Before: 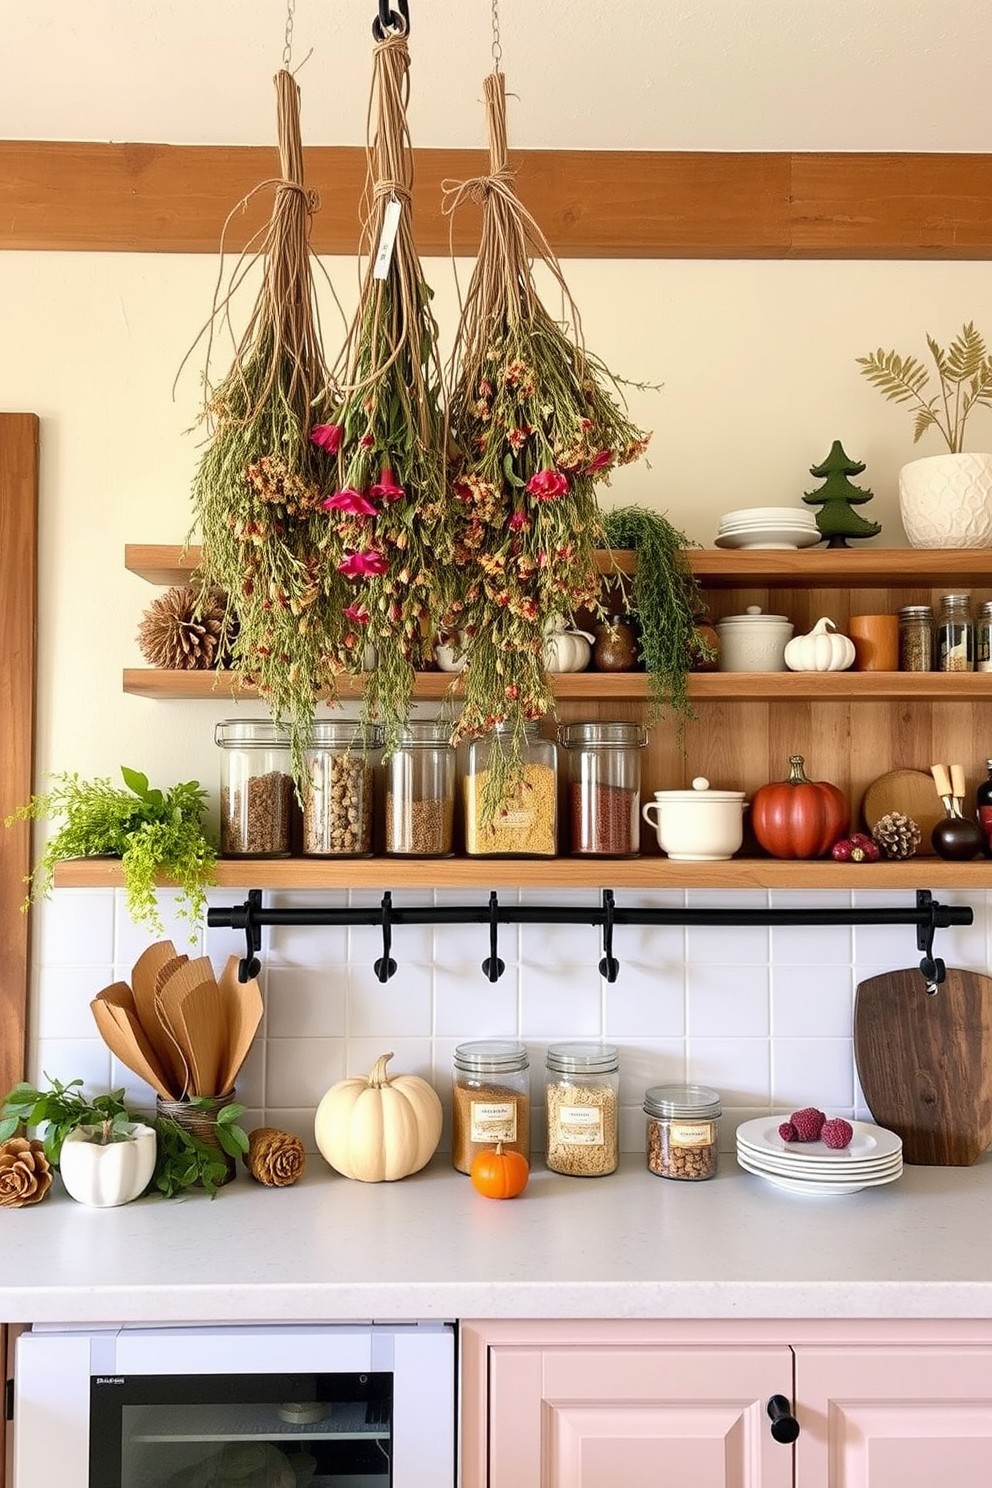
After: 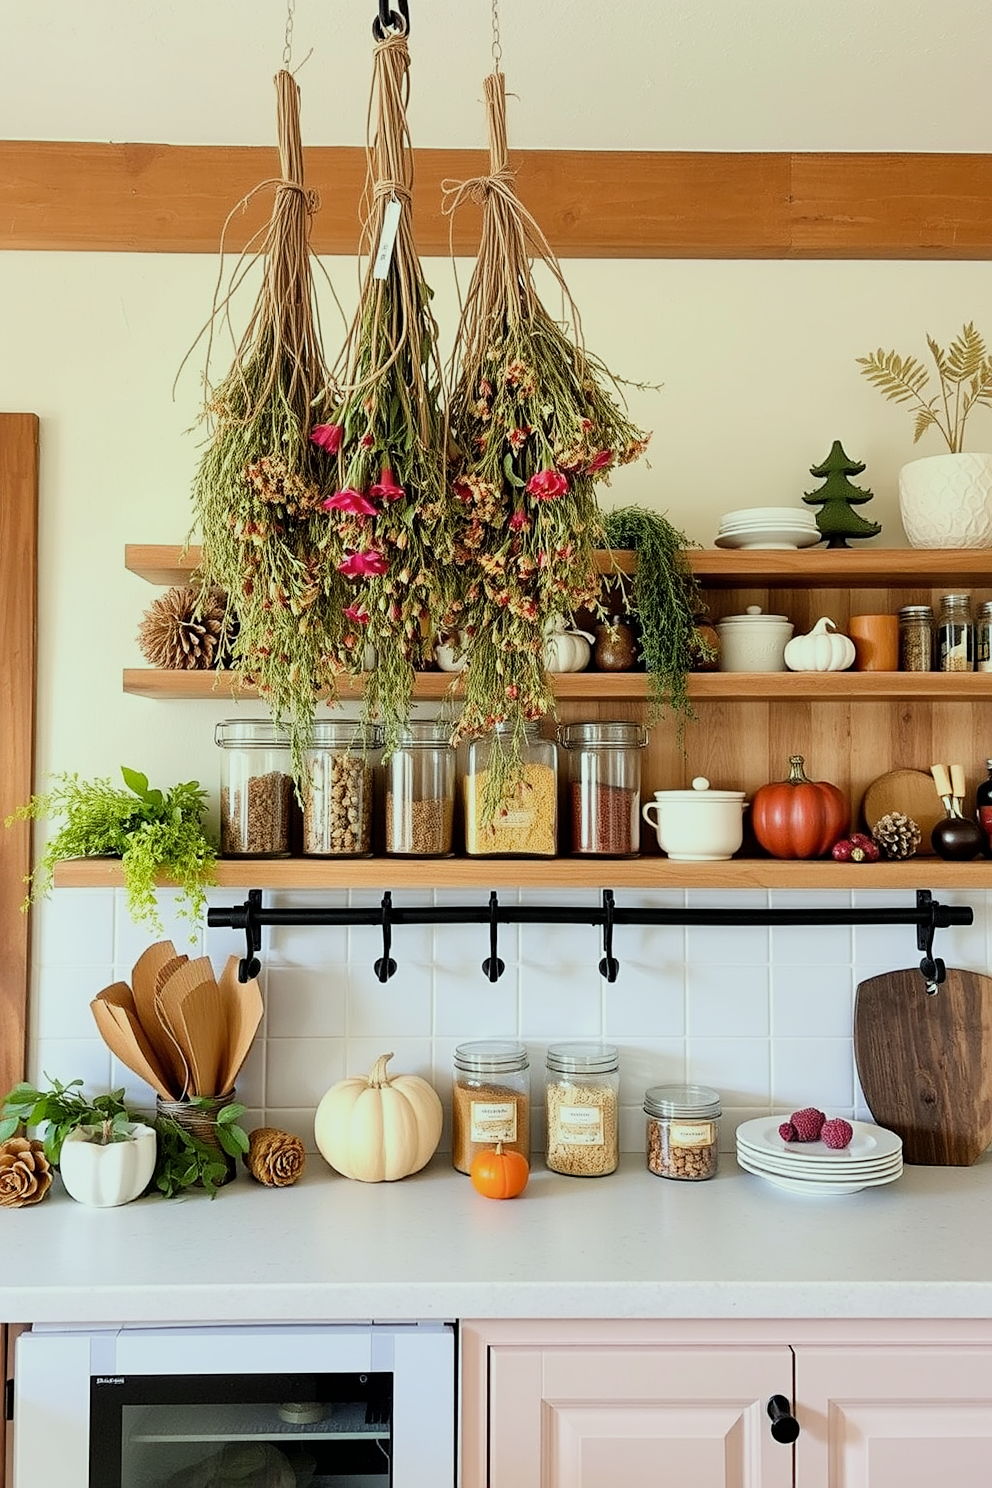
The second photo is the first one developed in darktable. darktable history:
filmic rgb: hardness 4.17
color correction: highlights a* -6.69, highlights b* 0.49
sharpen: amount 0.2
levels: levels [0, 0.476, 0.951]
